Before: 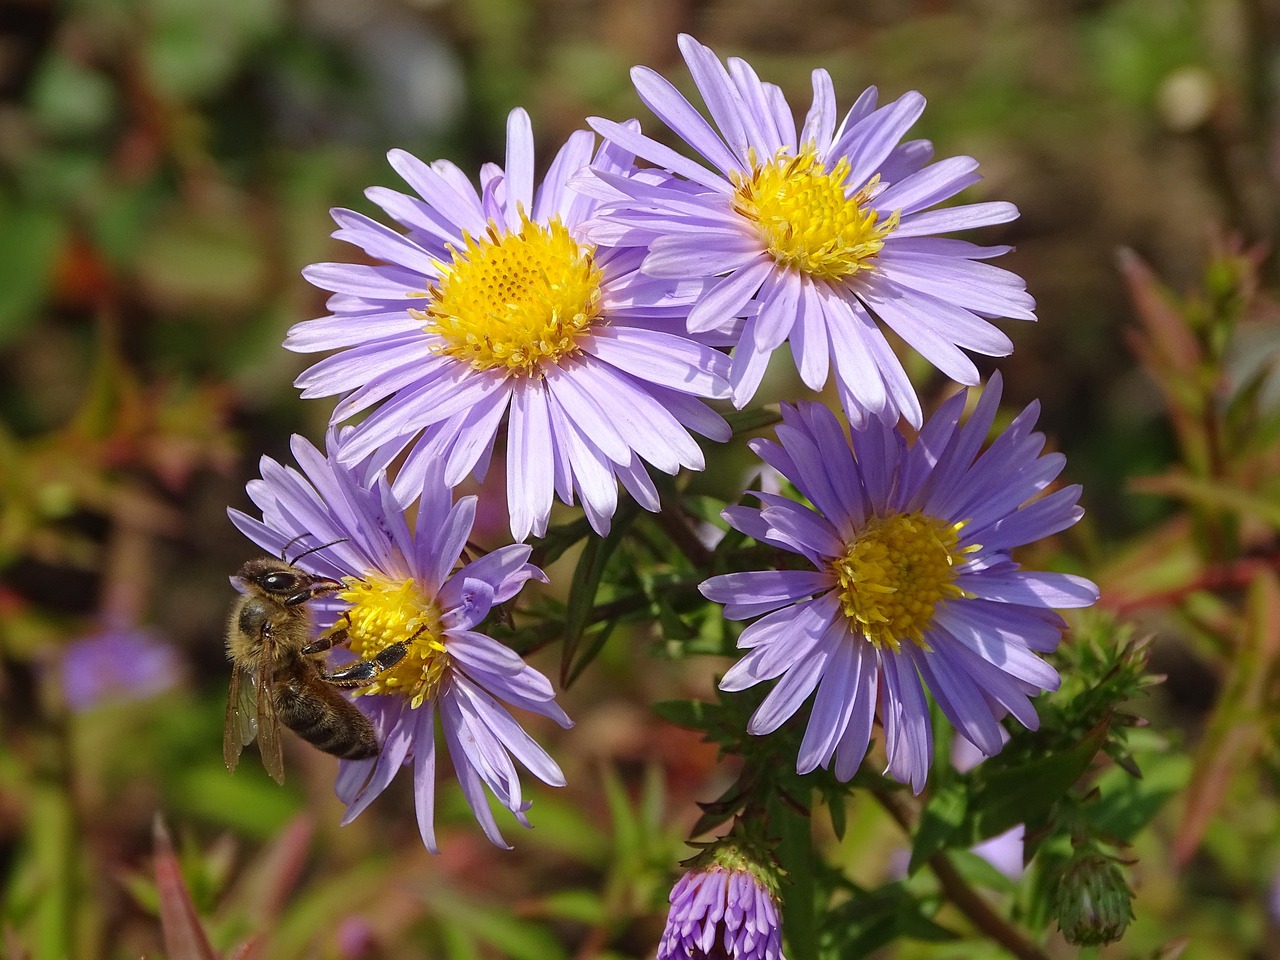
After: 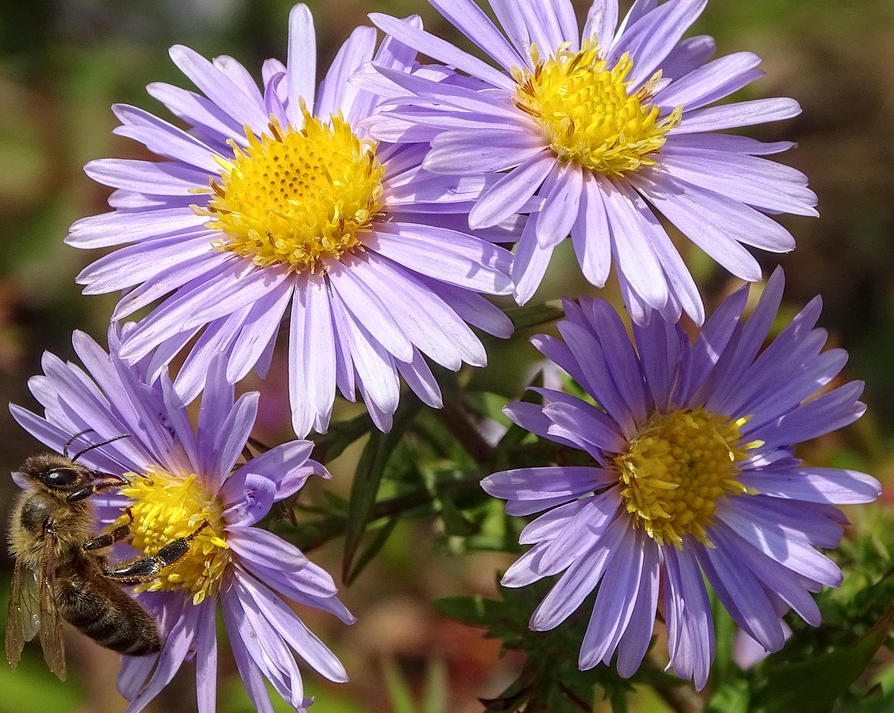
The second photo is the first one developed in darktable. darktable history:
crop and rotate: left 17.04%, top 10.929%, right 13.045%, bottom 14.726%
local contrast: on, module defaults
